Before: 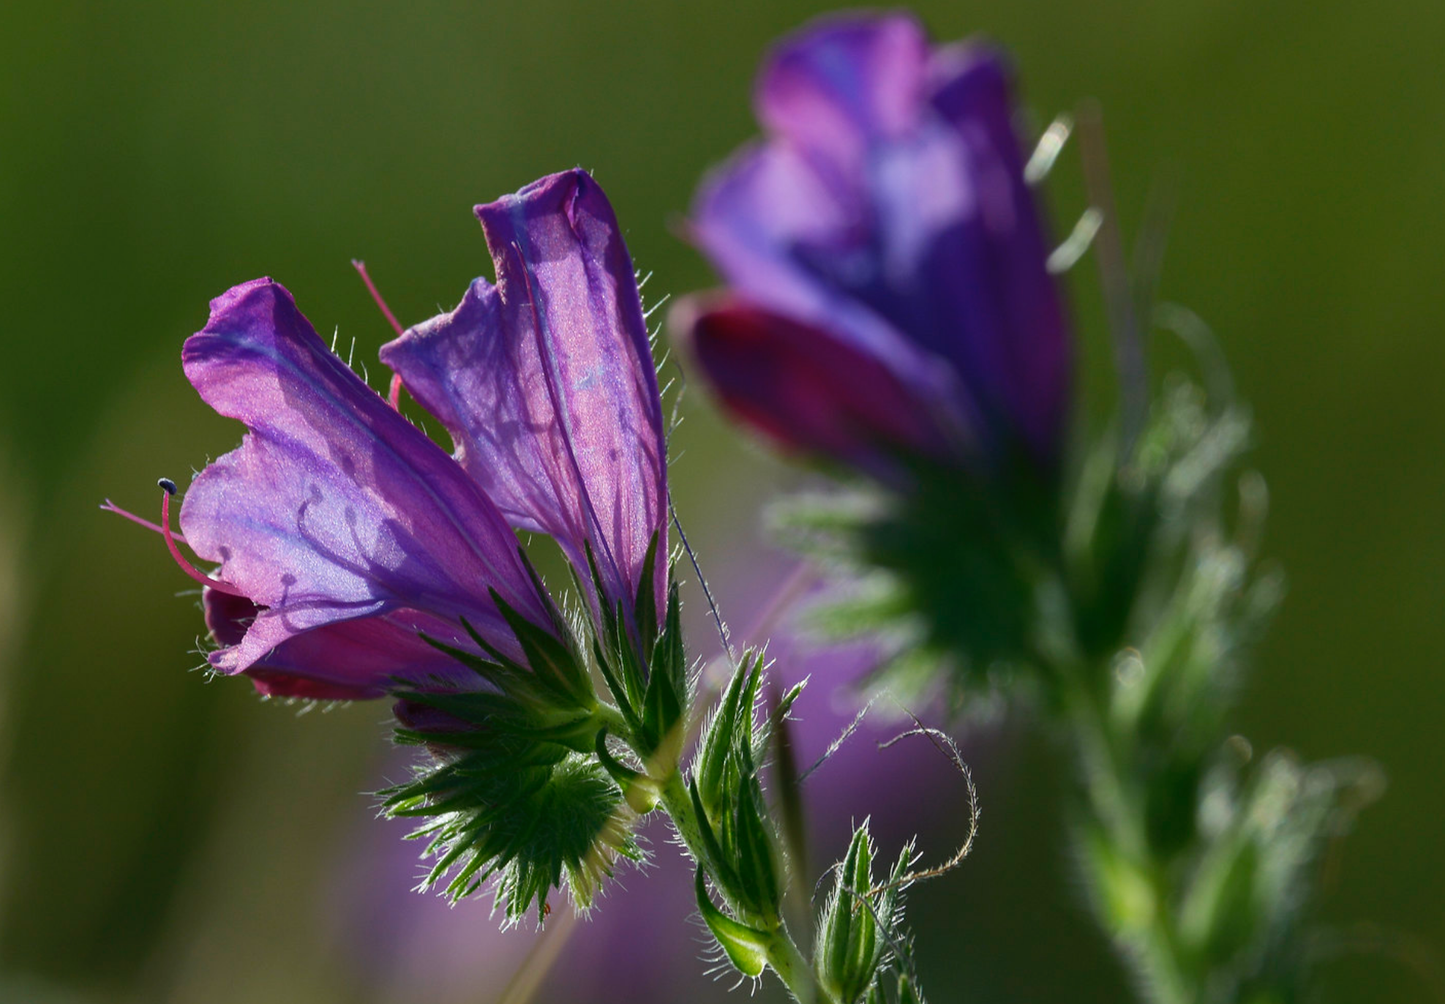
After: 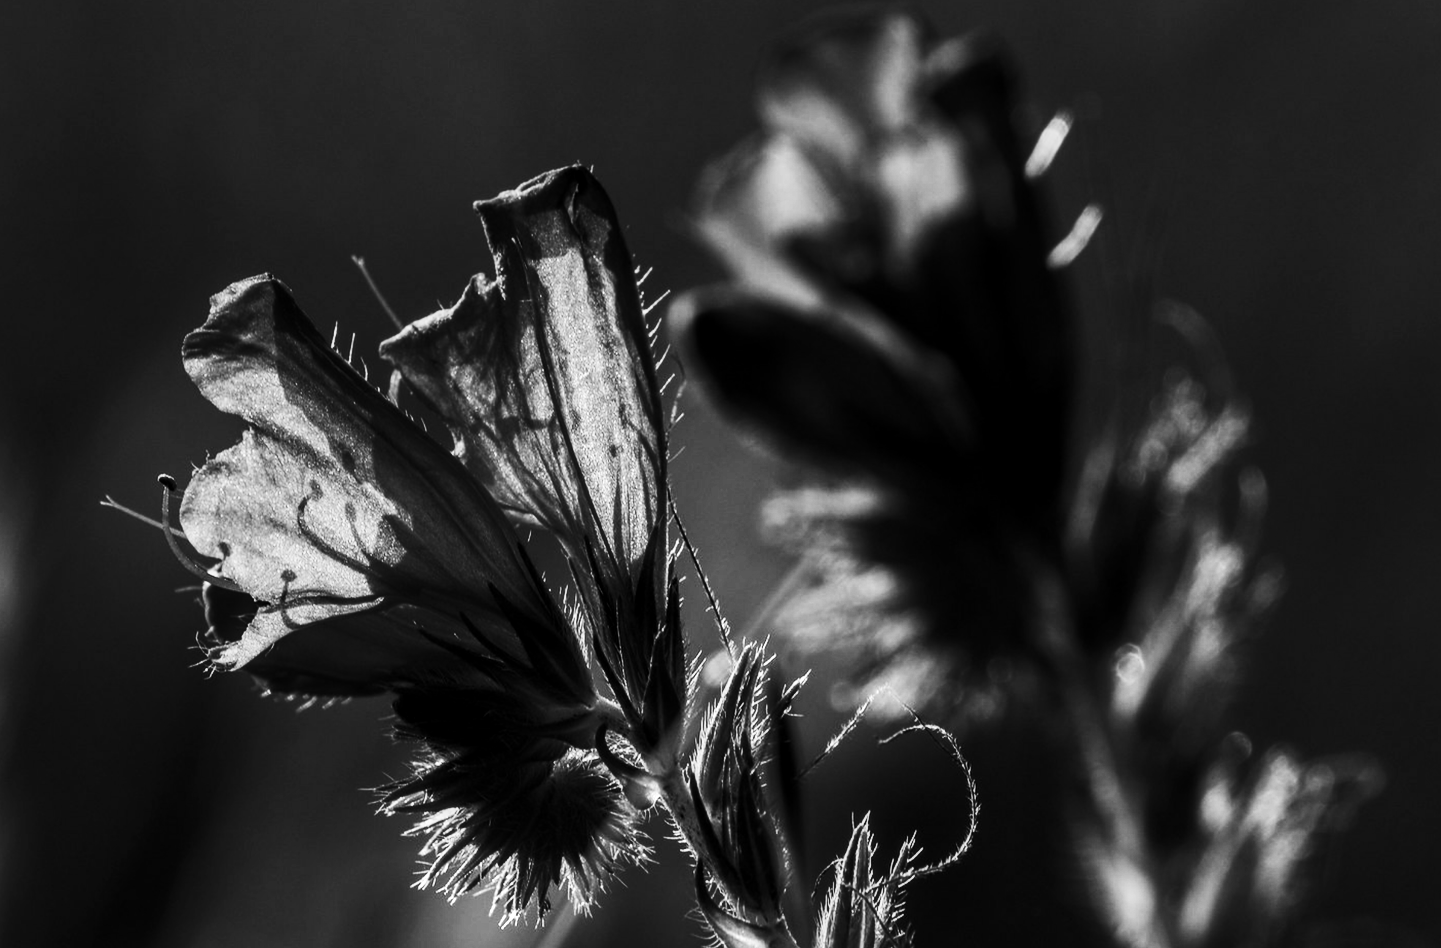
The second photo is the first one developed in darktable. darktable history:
local contrast: detail 130%
crop: top 0.448%, right 0.264%, bottom 5.045%
contrast brightness saturation: contrast 0.5, saturation -0.1
monochrome: on, module defaults
color balance: lift [1, 0.994, 1.002, 1.006], gamma [0.957, 1.081, 1.016, 0.919], gain [0.97, 0.972, 1.01, 1.028], input saturation 91.06%, output saturation 79.8%
